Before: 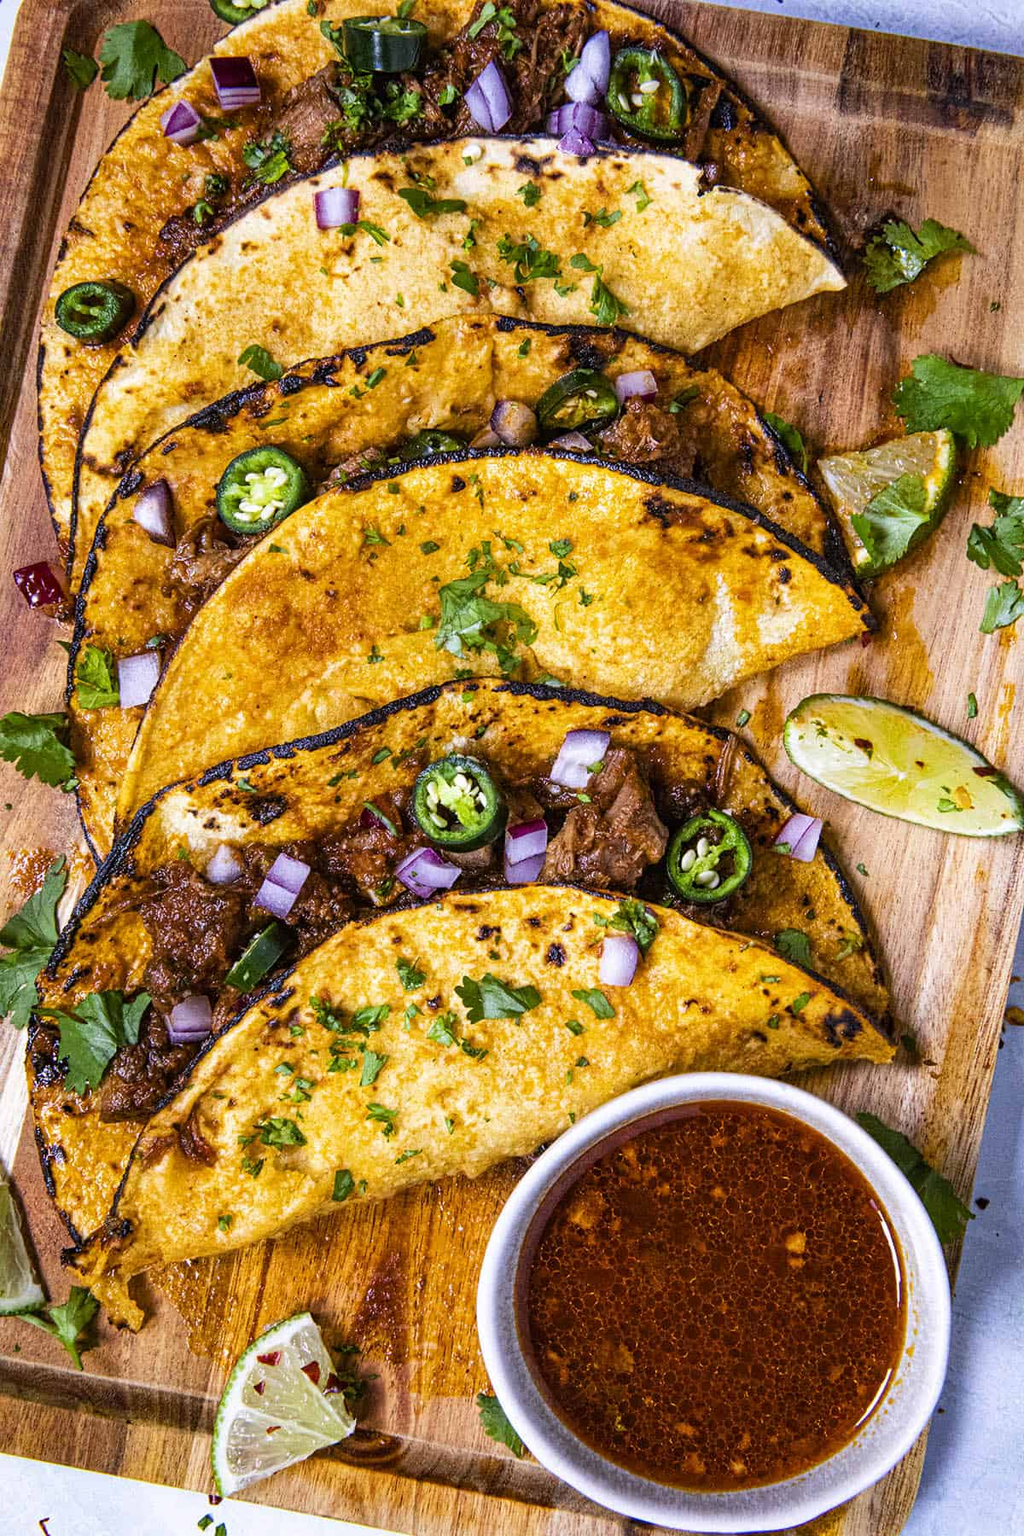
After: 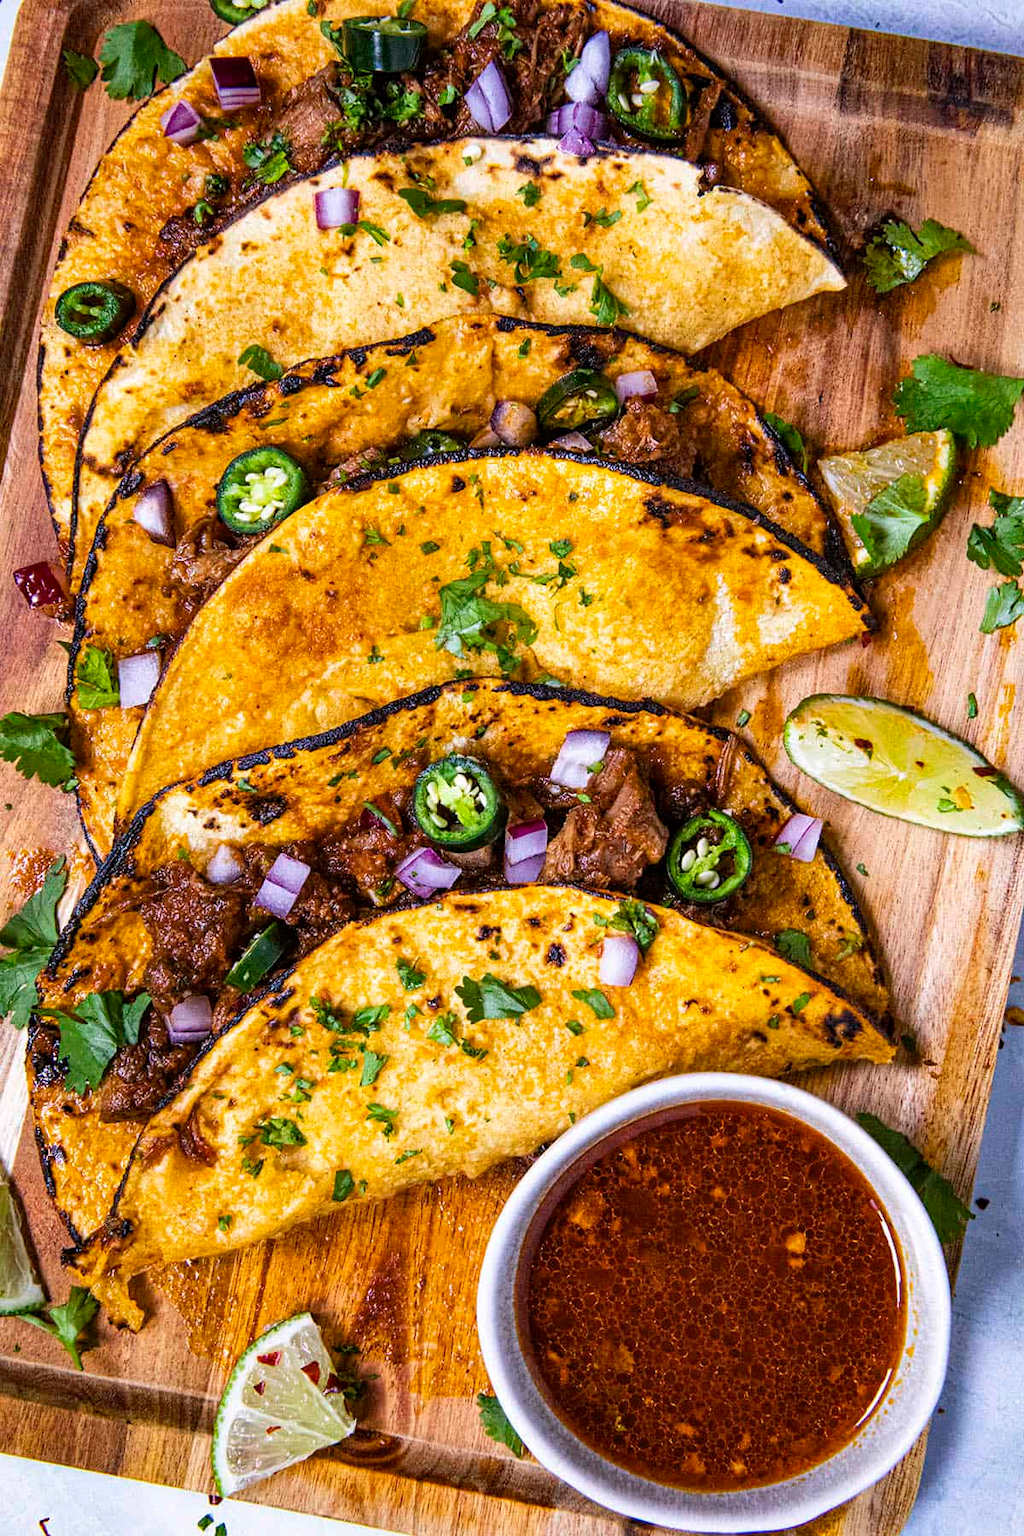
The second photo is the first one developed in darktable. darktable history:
shadows and highlights: radius 125.1, shadows 30.53, highlights -30.52, low approximation 0.01, soften with gaussian
